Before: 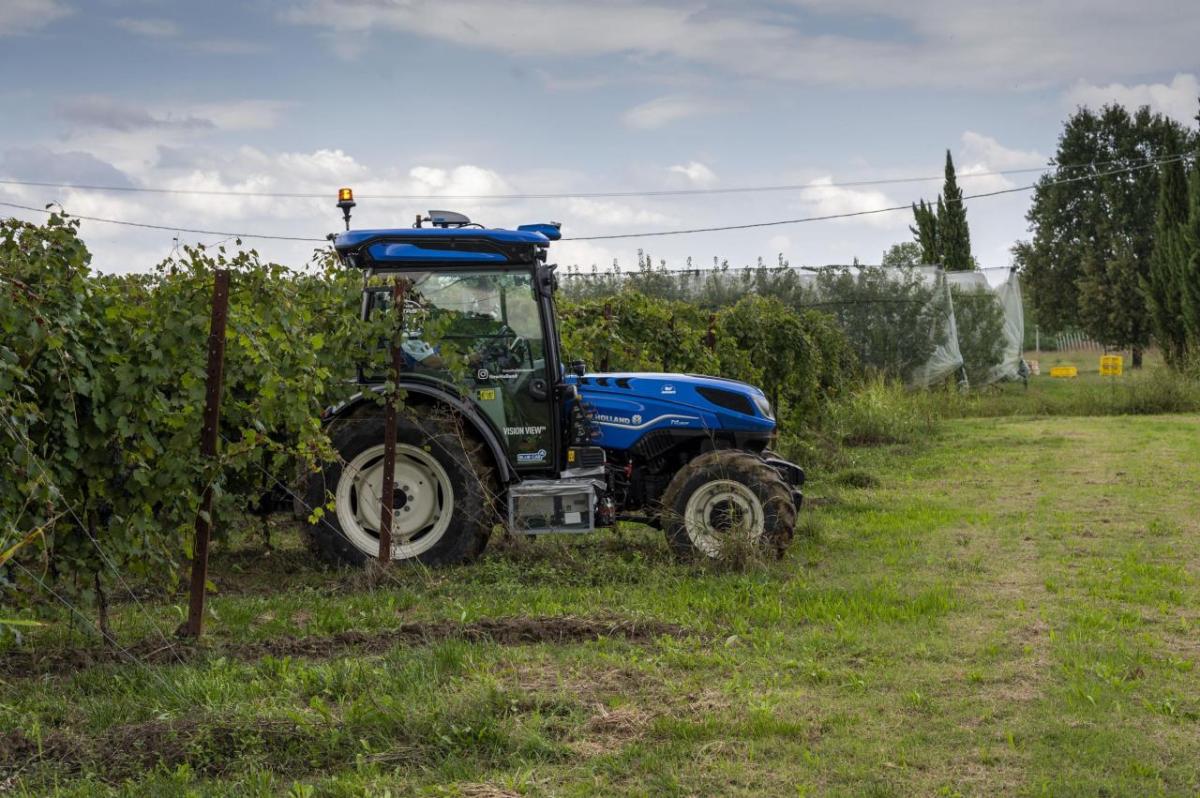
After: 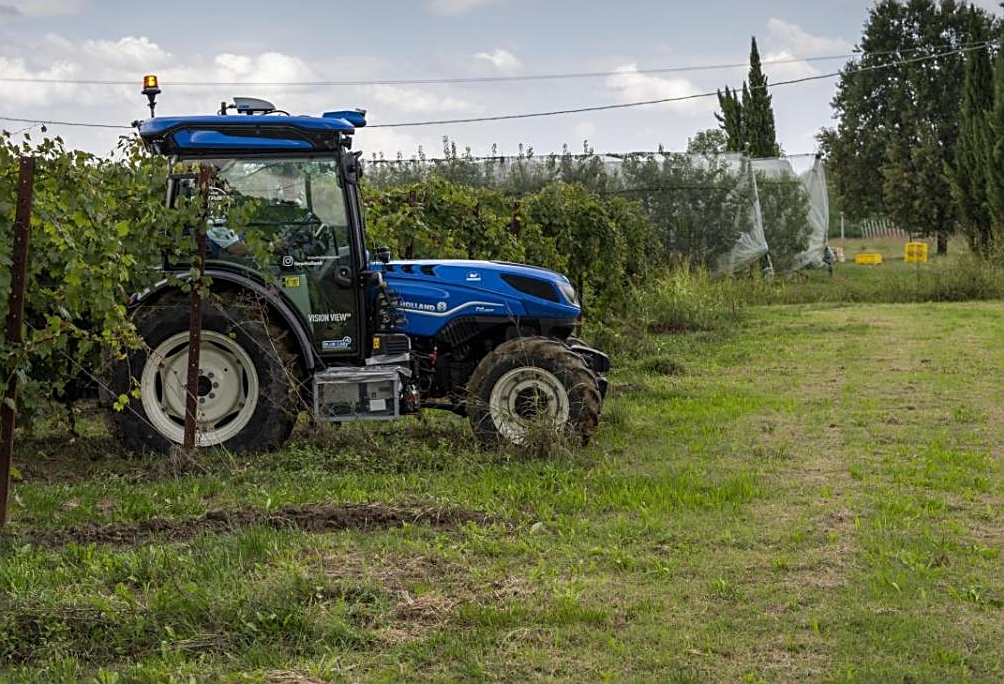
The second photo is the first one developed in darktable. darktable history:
crop: left 16.315%, top 14.246%
sharpen: on, module defaults
